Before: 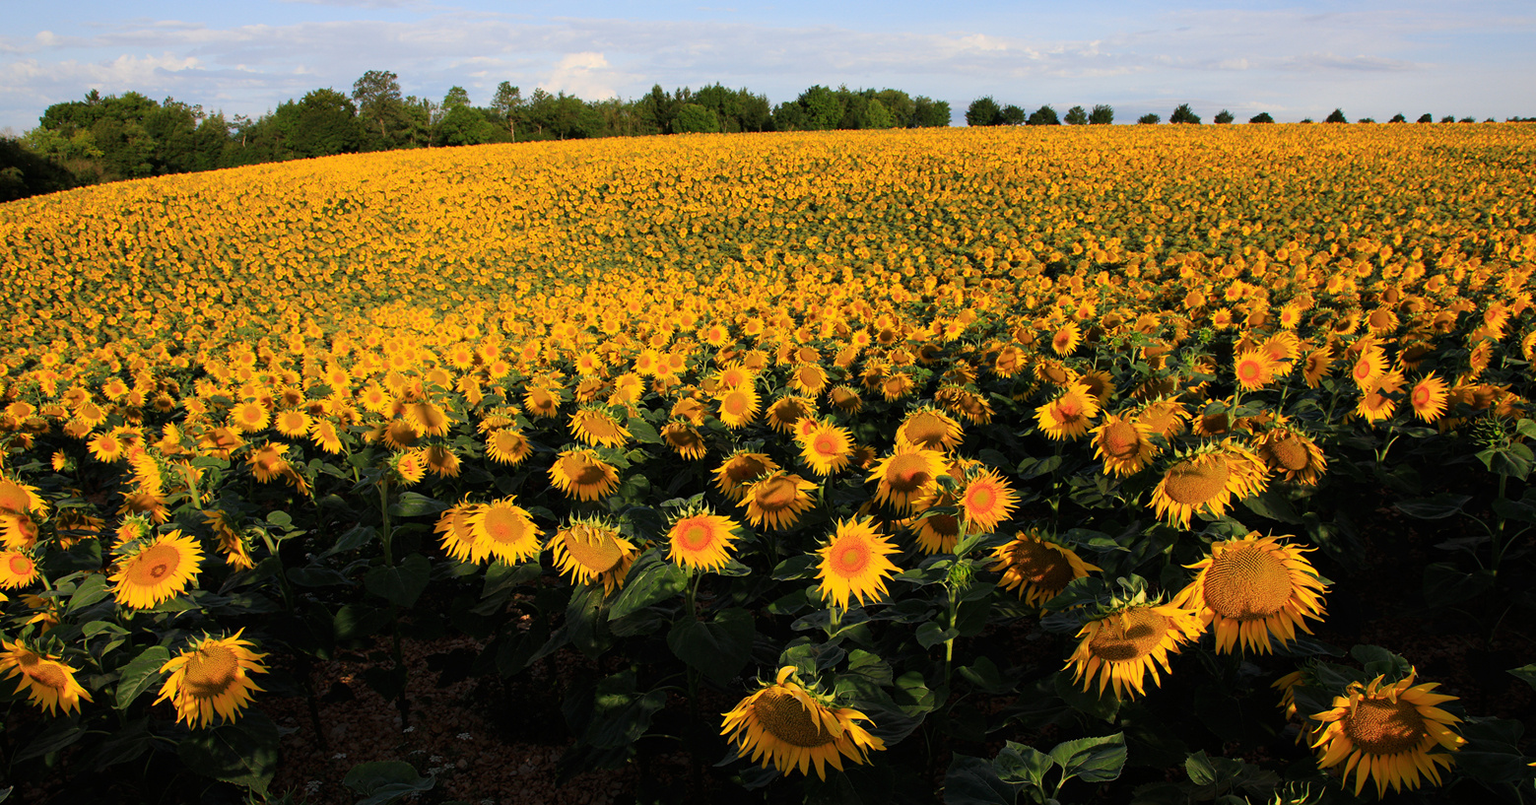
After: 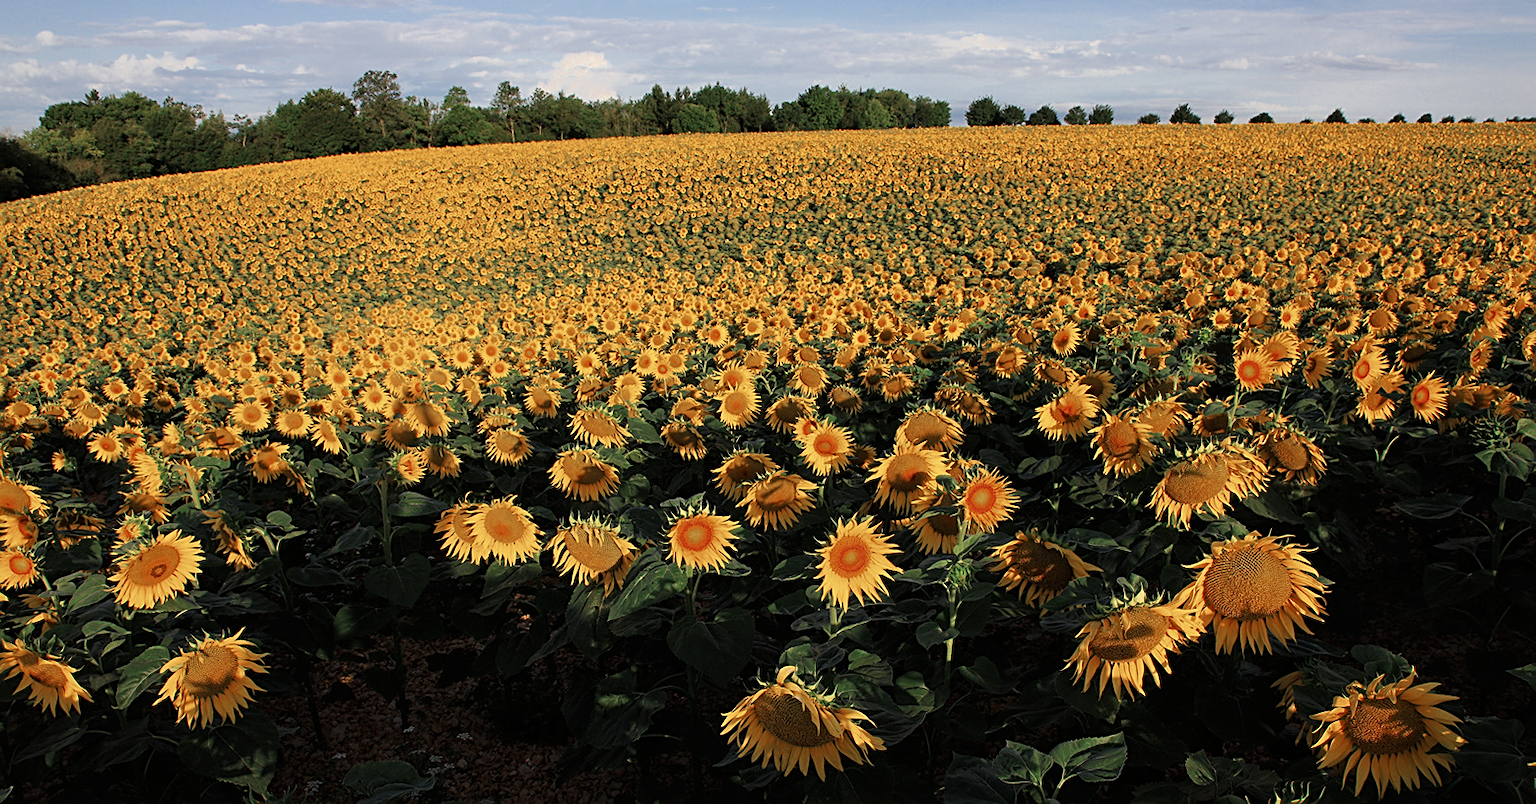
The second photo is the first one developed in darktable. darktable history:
color zones: curves: ch0 [(0, 0.5) (0.125, 0.4) (0.25, 0.5) (0.375, 0.4) (0.5, 0.4) (0.625, 0.35) (0.75, 0.35) (0.875, 0.5)]; ch1 [(0, 0.35) (0.125, 0.45) (0.25, 0.35) (0.375, 0.35) (0.5, 0.35) (0.625, 0.35) (0.75, 0.45) (0.875, 0.35)]; ch2 [(0, 0.6) (0.125, 0.5) (0.25, 0.5) (0.375, 0.6) (0.5, 0.6) (0.625, 0.5) (0.75, 0.5) (0.875, 0.5)]
local contrast: mode bilateral grid, contrast 10, coarseness 25, detail 110%, midtone range 0.2
sharpen: on, module defaults
